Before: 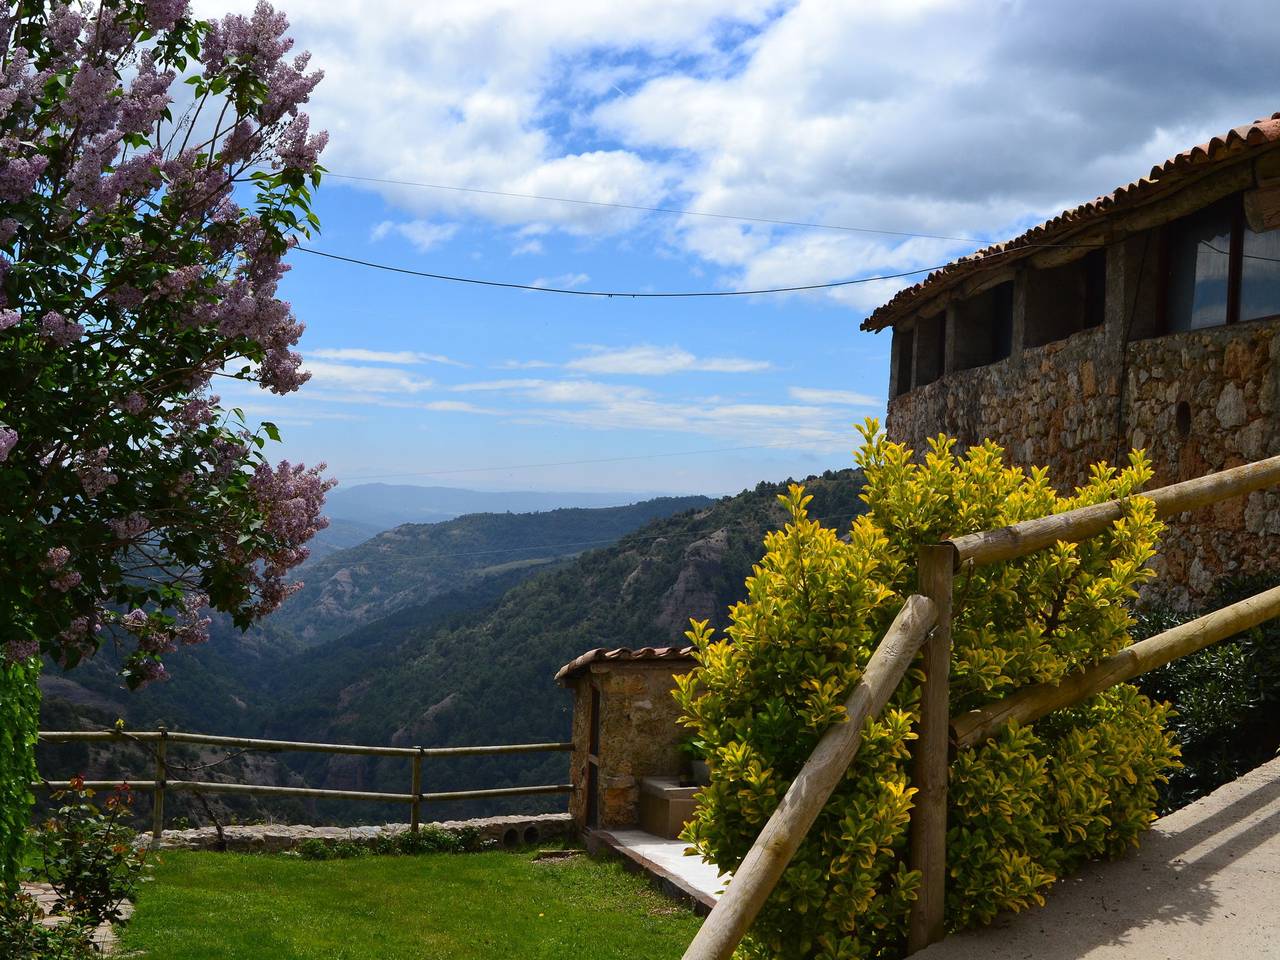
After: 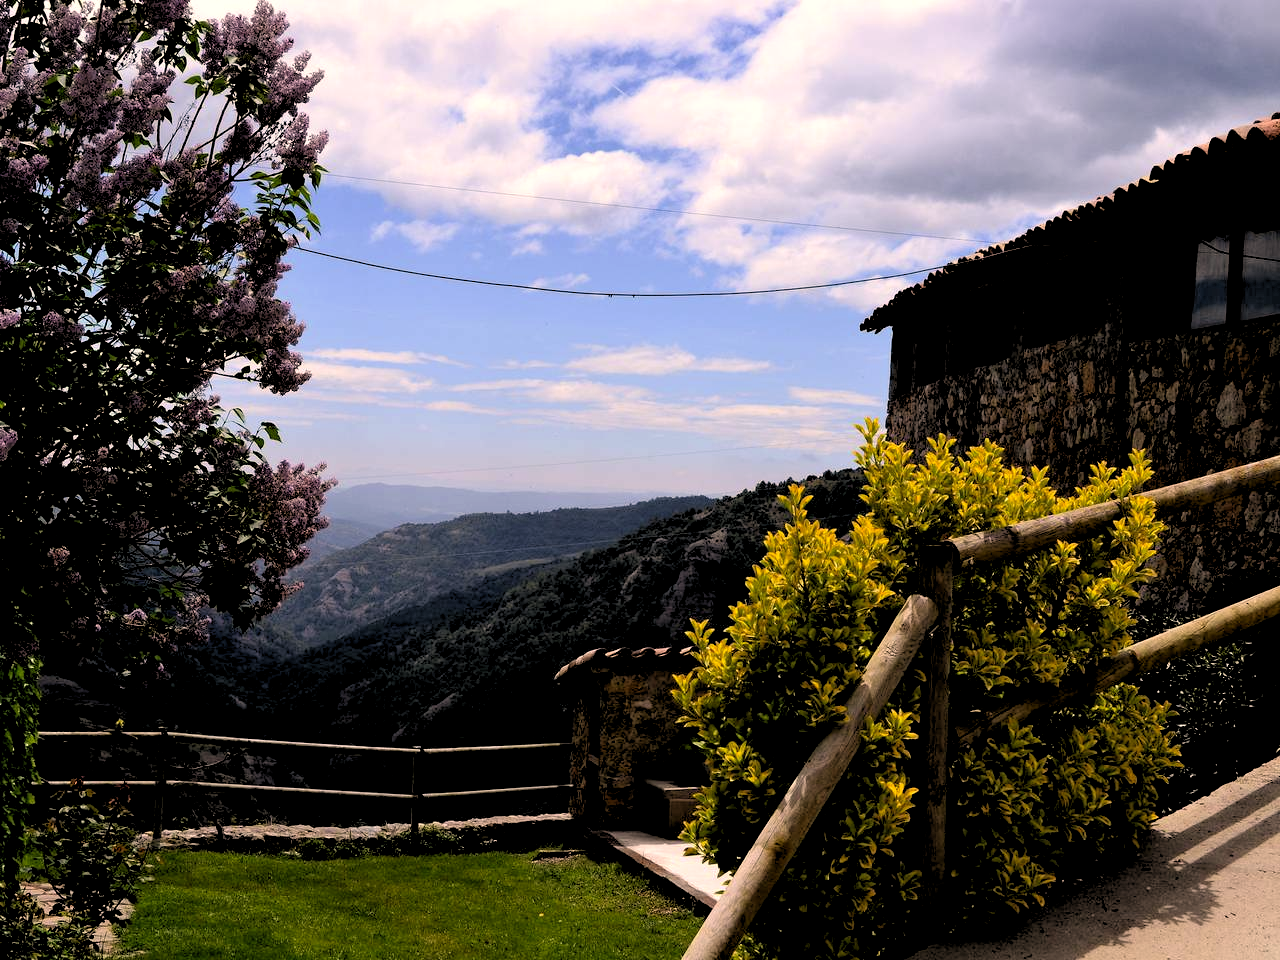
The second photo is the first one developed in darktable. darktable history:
rgb levels: levels [[0.034, 0.472, 0.904], [0, 0.5, 1], [0, 0.5, 1]]
color correction: highlights a* 11.96, highlights b* 11.58
